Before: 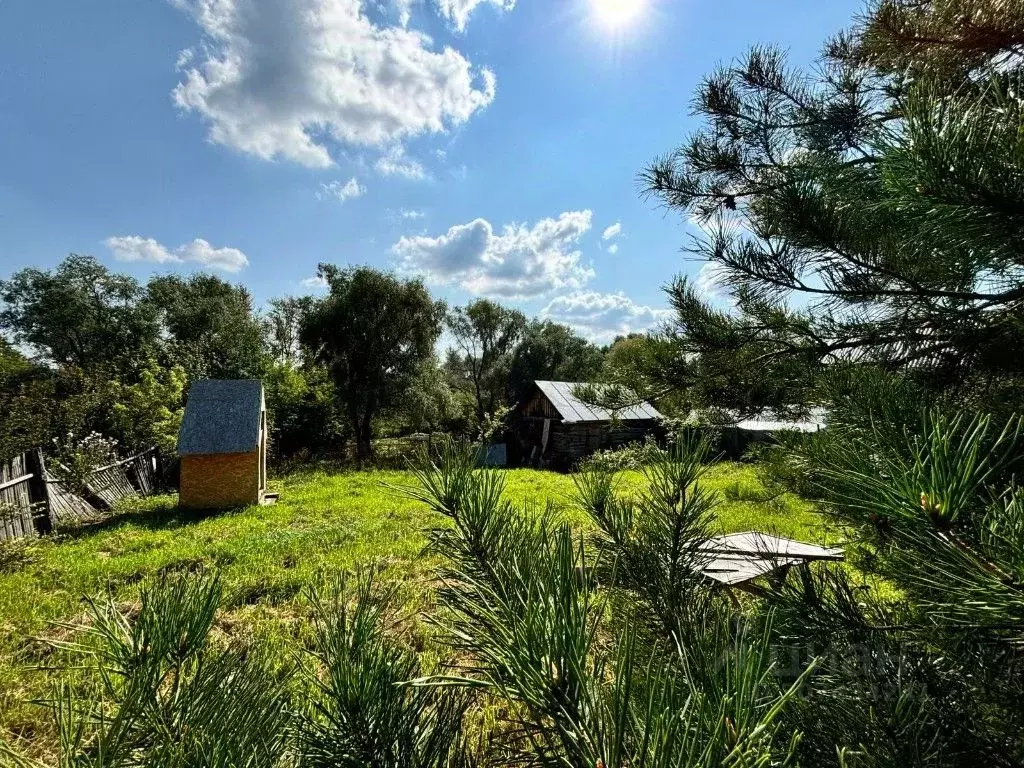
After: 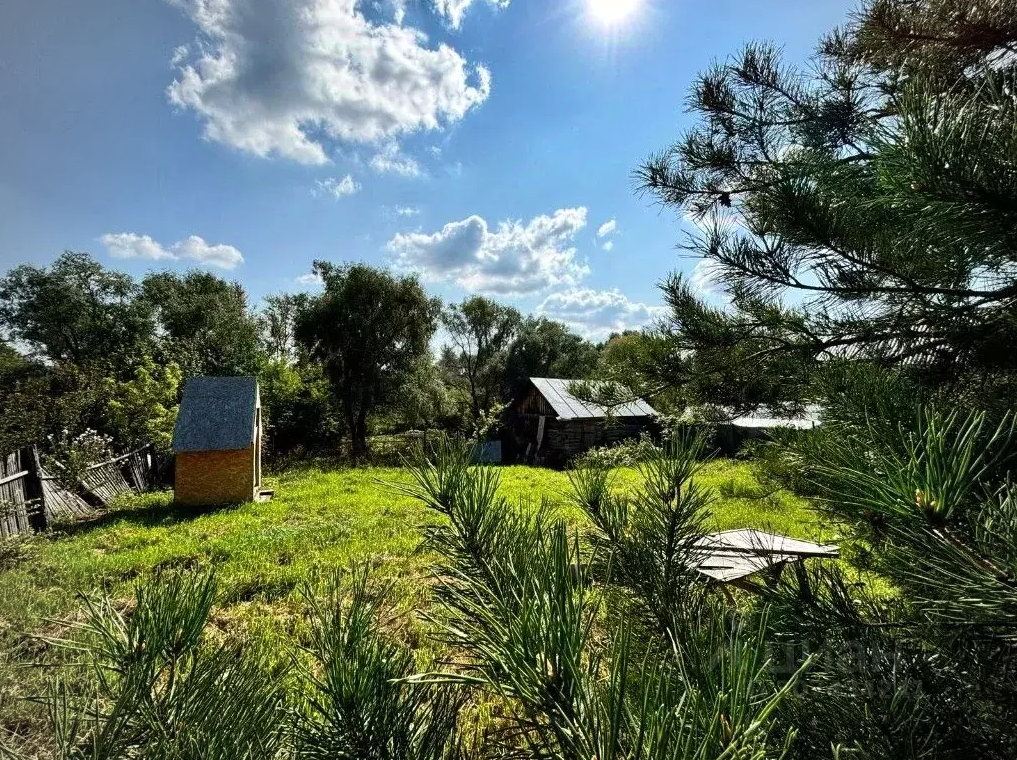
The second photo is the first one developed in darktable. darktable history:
shadows and highlights: shadows 11.02, white point adjustment 1.32, soften with gaussian
vignetting: brightness -0.271
crop: left 0.488%, top 0.519%, right 0.162%, bottom 0.502%
